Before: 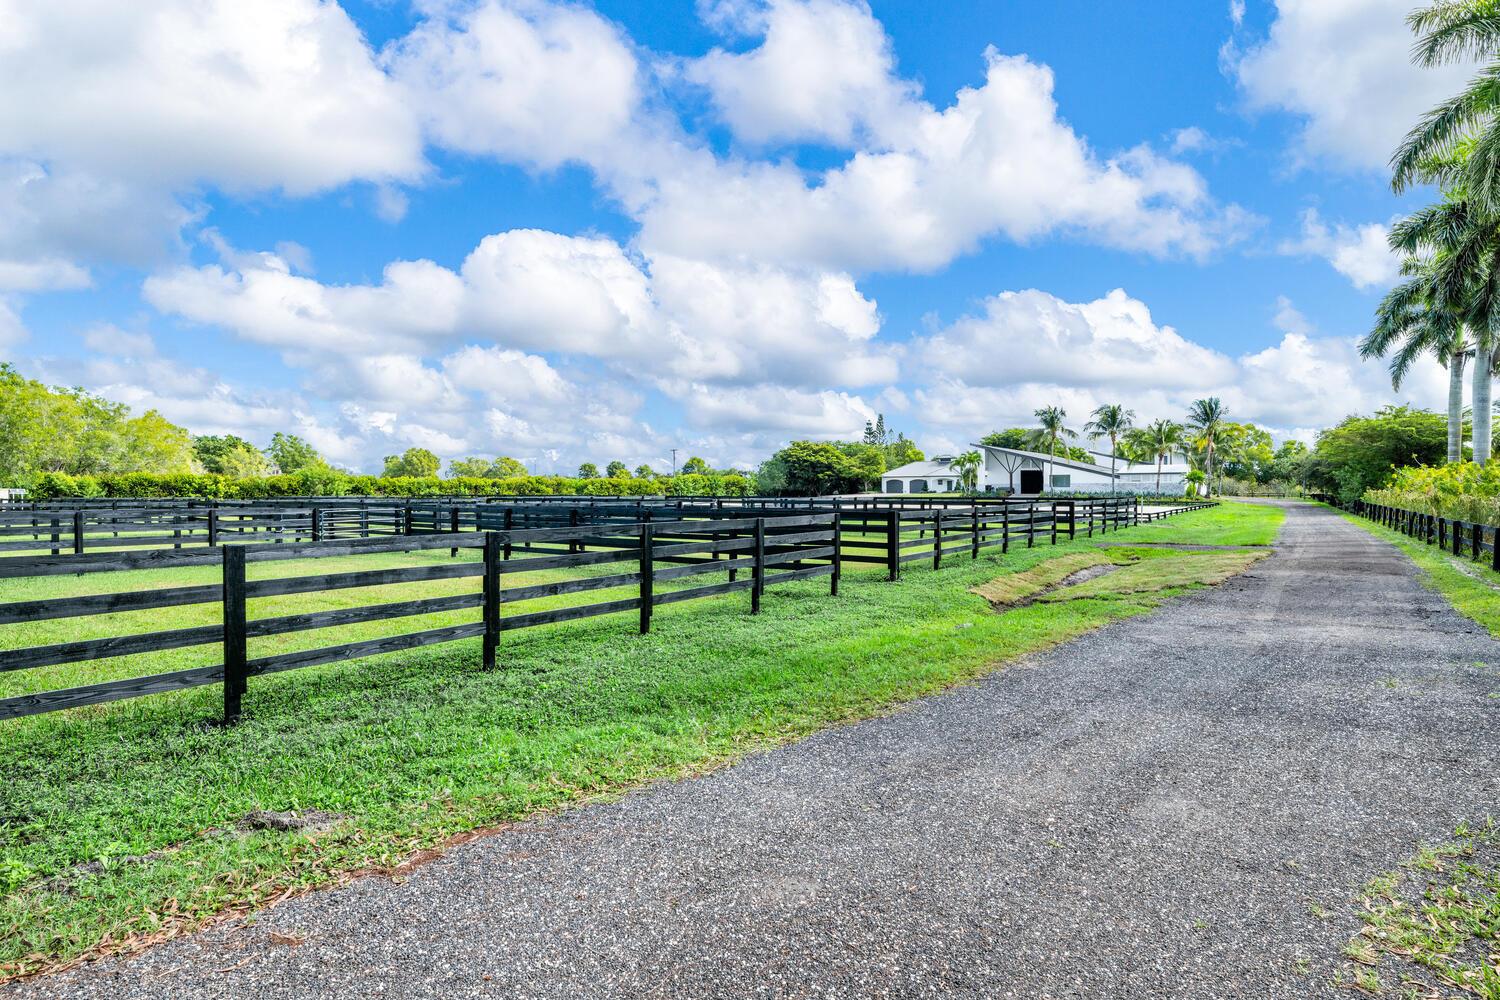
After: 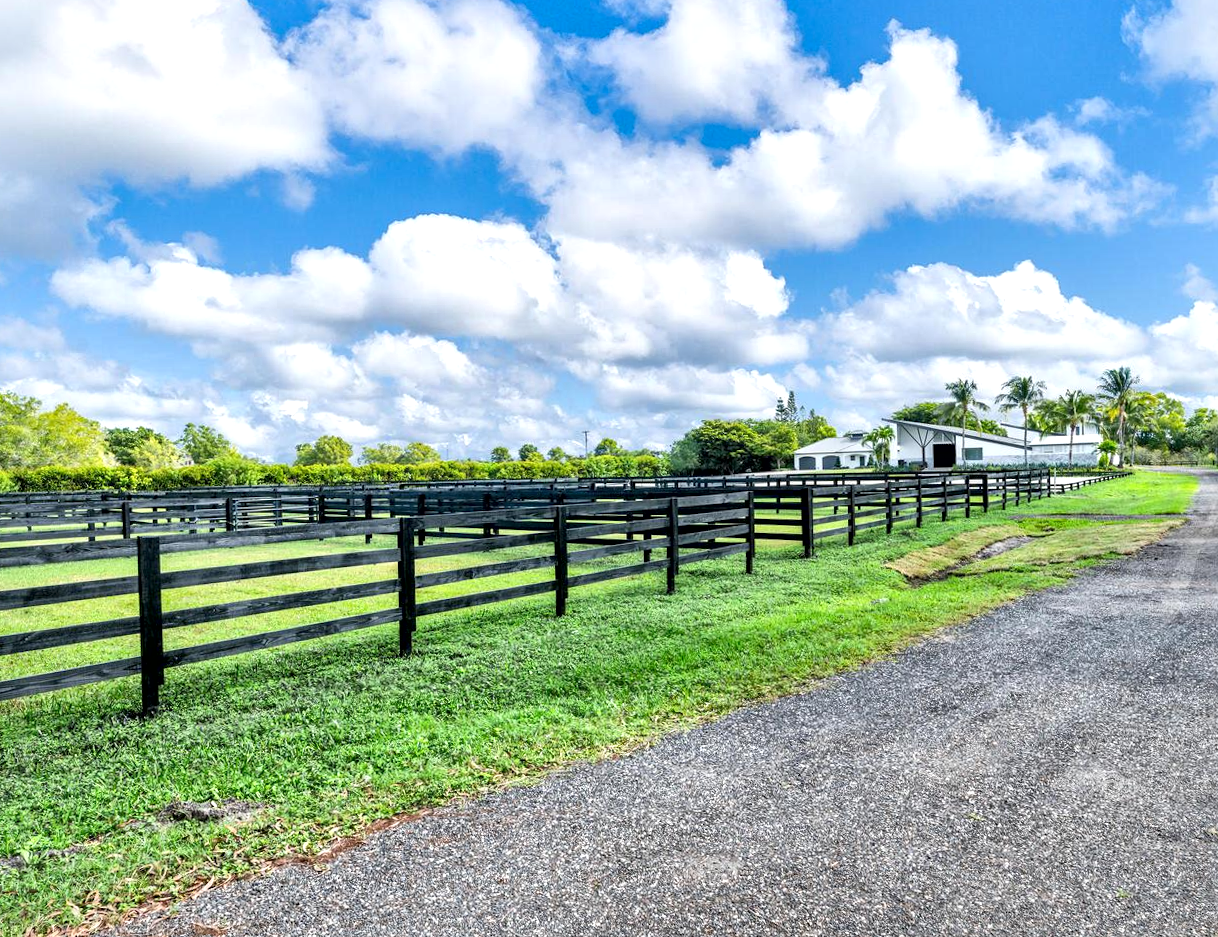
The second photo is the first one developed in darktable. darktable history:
local contrast: mode bilateral grid, contrast 50, coarseness 51, detail 150%, midtone range 0.2
exposure: exposure 0.134 EV, compensate exposure bias true, compensate highlight preservation false
crop and rotate: angle 1.29°, left 4.319%, top 0.456%, right 11.747%, bottom 2.644%
